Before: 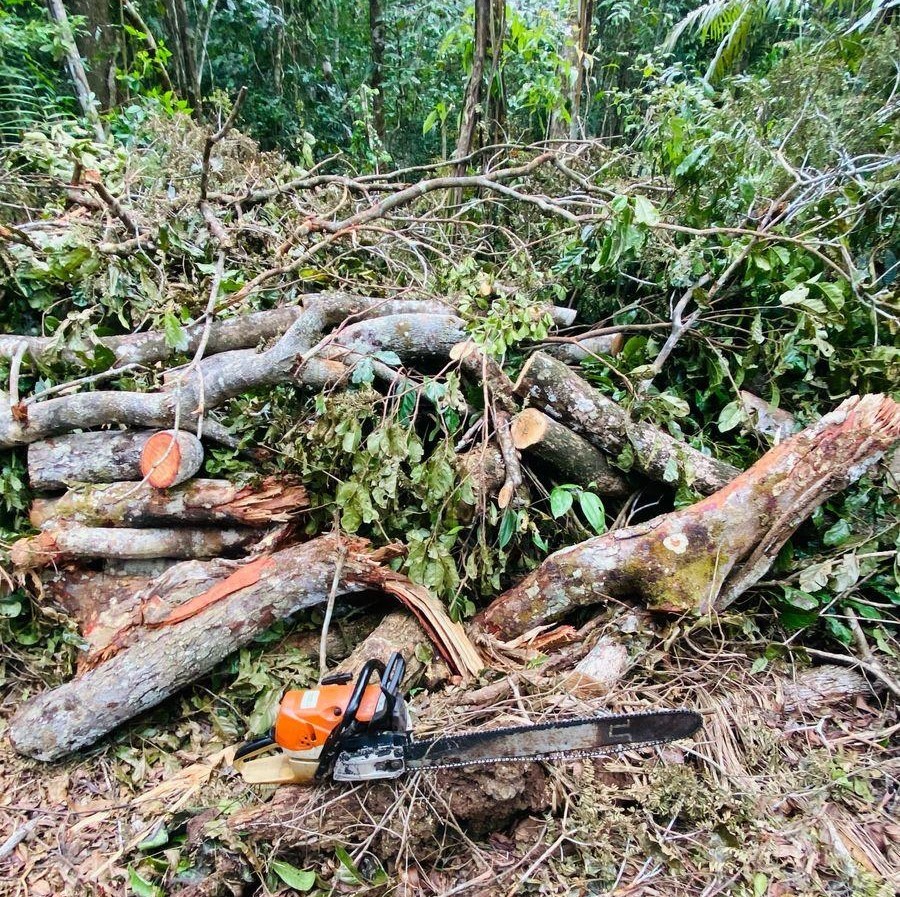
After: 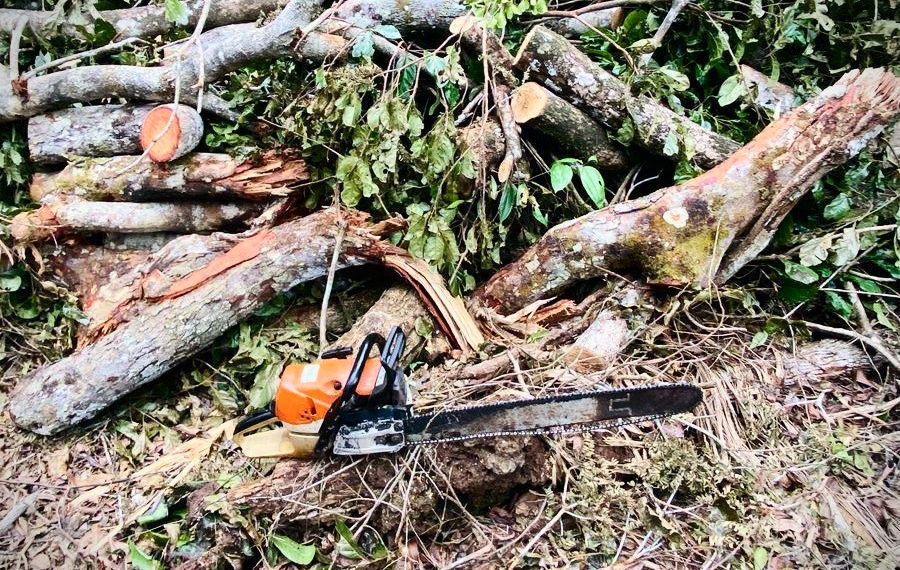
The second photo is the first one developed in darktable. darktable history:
contrast brightness saturation: contrast 0.22
vignetting: fall-off start 88.8%, fall-off radius 43.52%, width/height ratio 1.166, dithering 8-bit output
crop and rotate: top 36.412%
